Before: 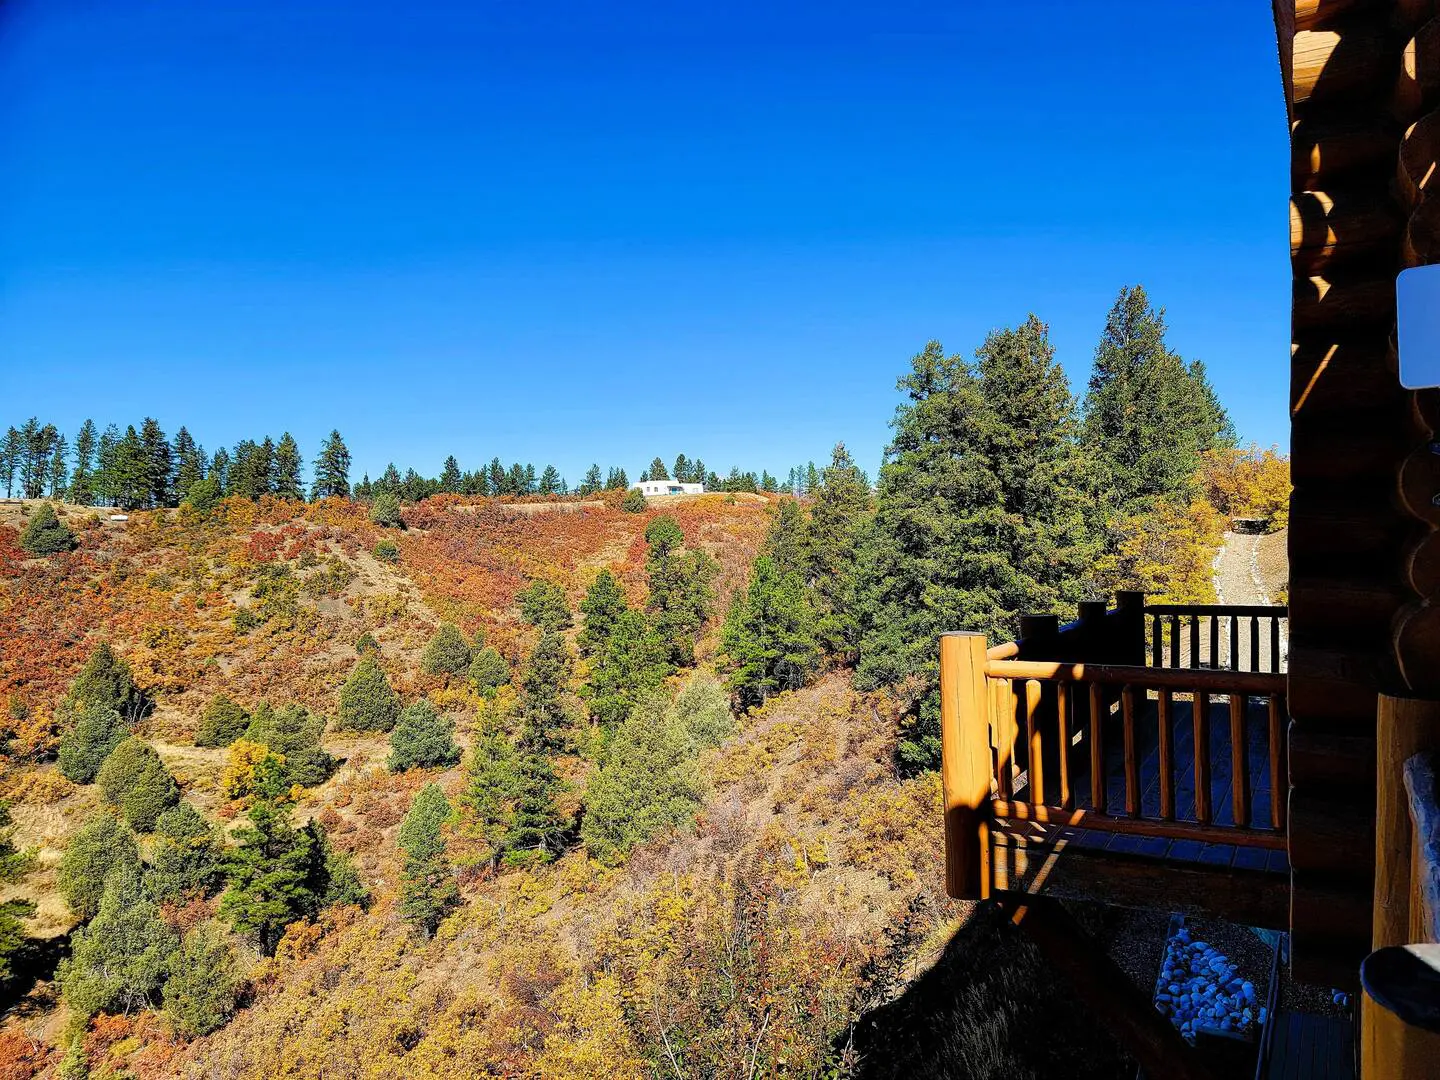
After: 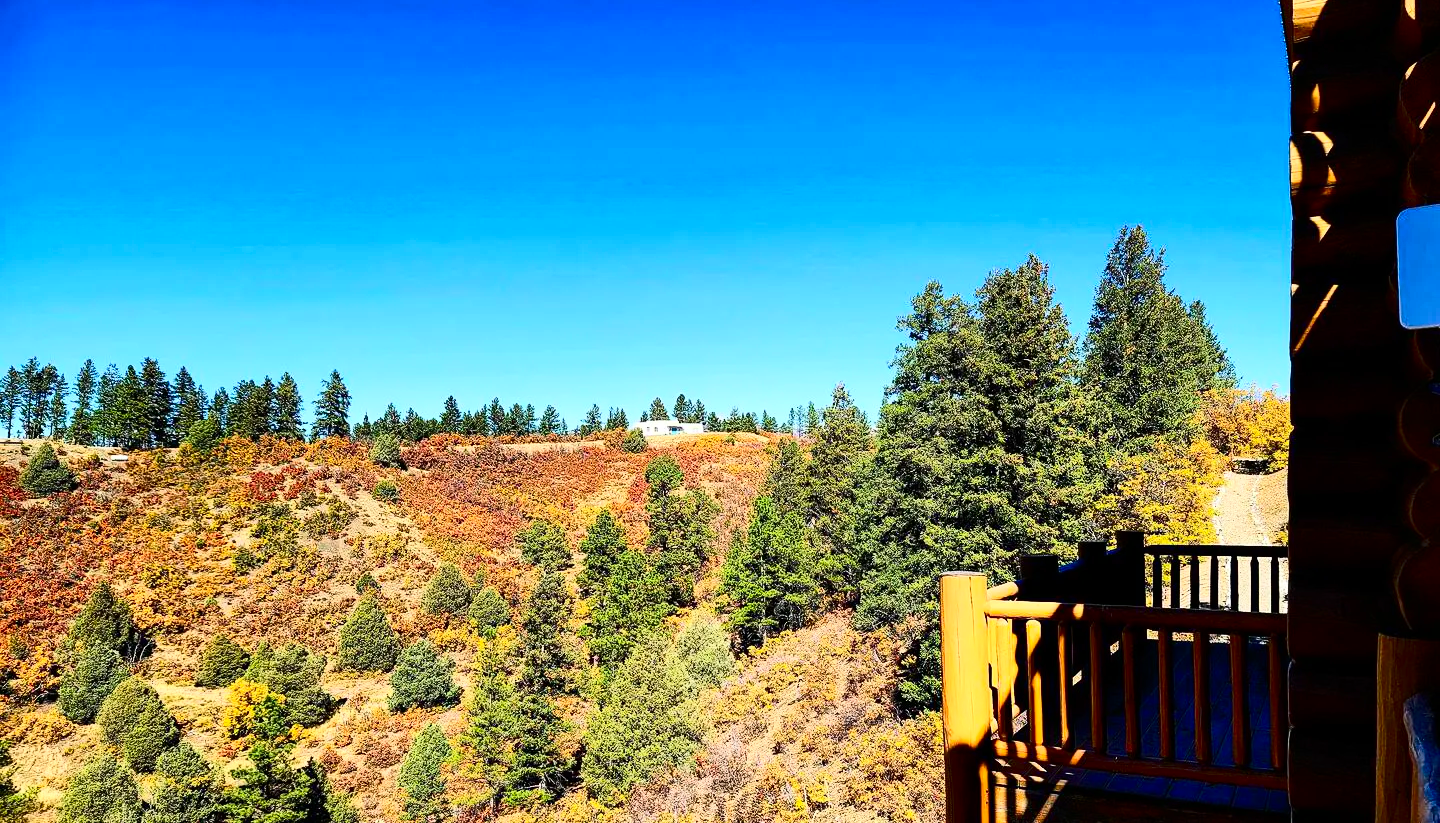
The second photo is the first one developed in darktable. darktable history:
contrast brightness saturation: contrast 0.412, brightness 0.052, saturation 0.263
exposure: exposure 0.02 EV, compensate exposure bias true, compensate highlight preservation false
crop: top 5.589%, bottom 18.143%
